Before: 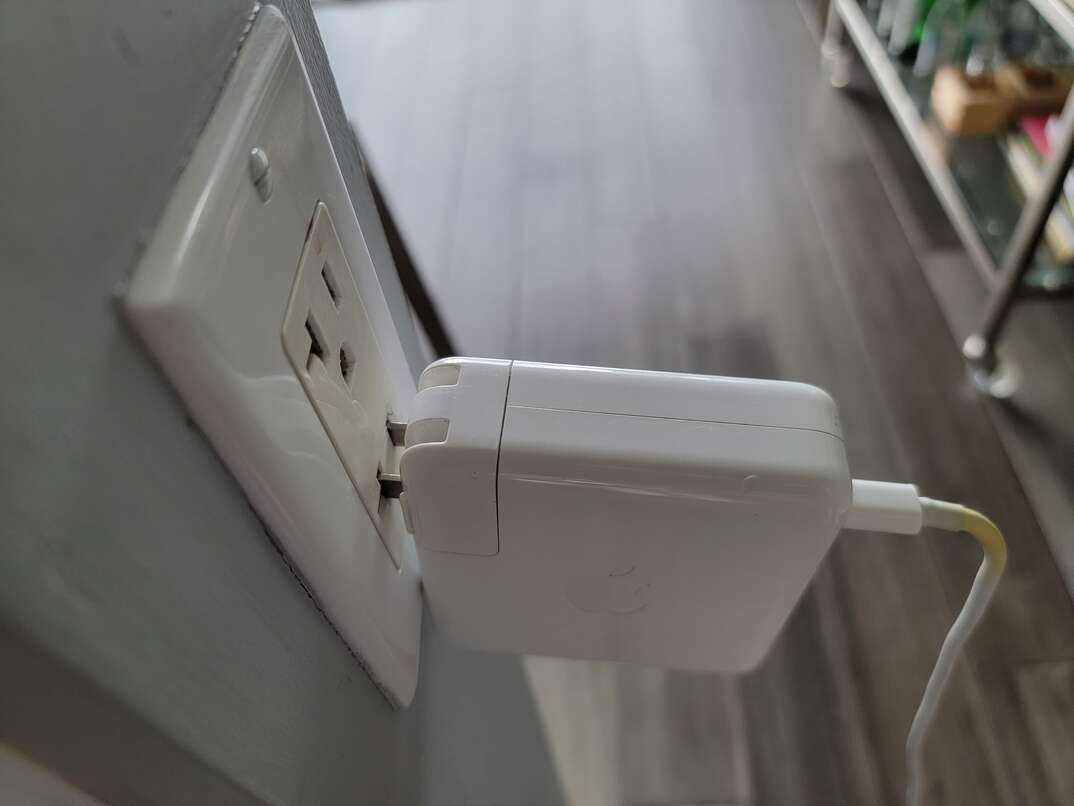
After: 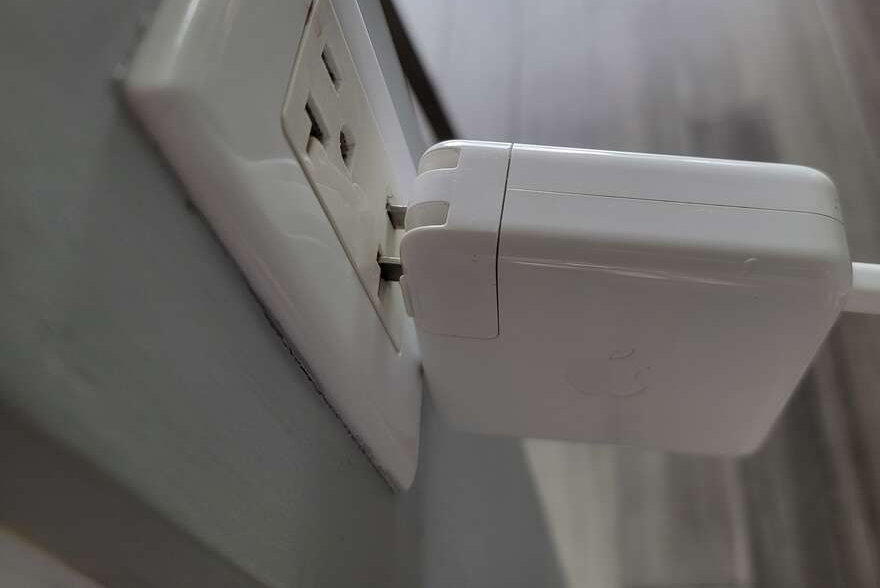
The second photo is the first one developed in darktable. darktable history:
crop: top 27.034%, right 18.018%
